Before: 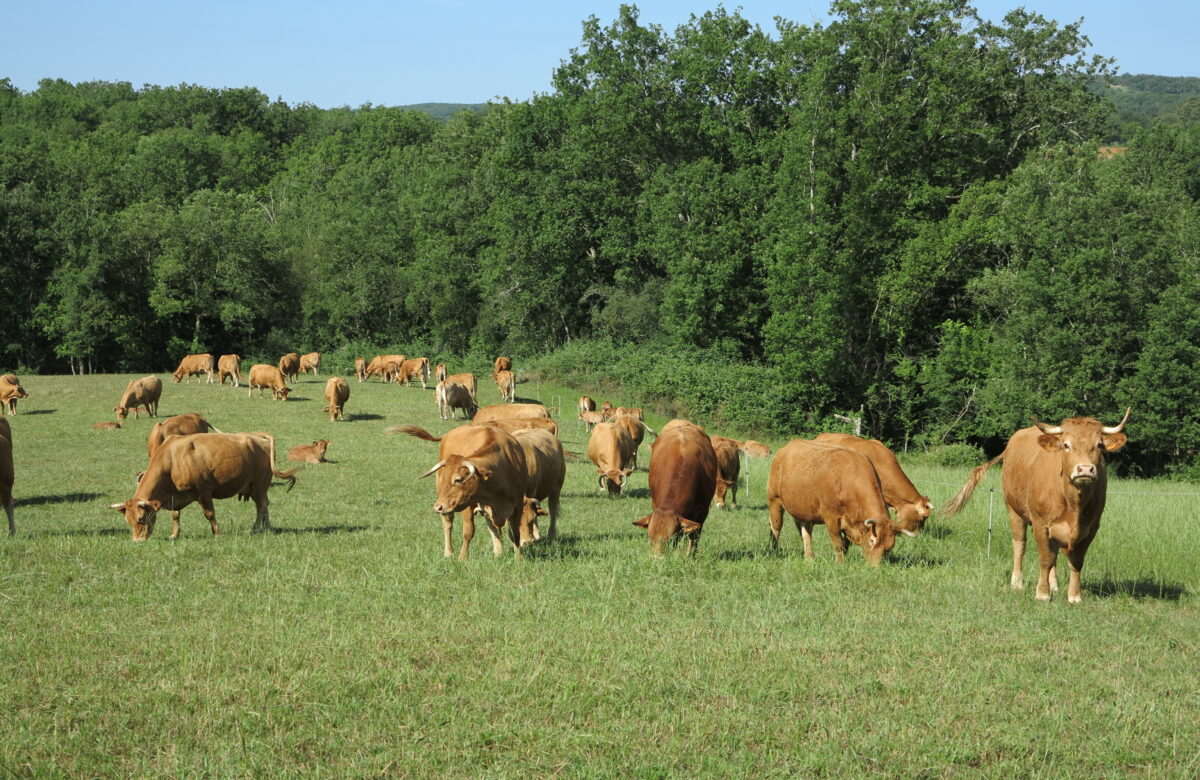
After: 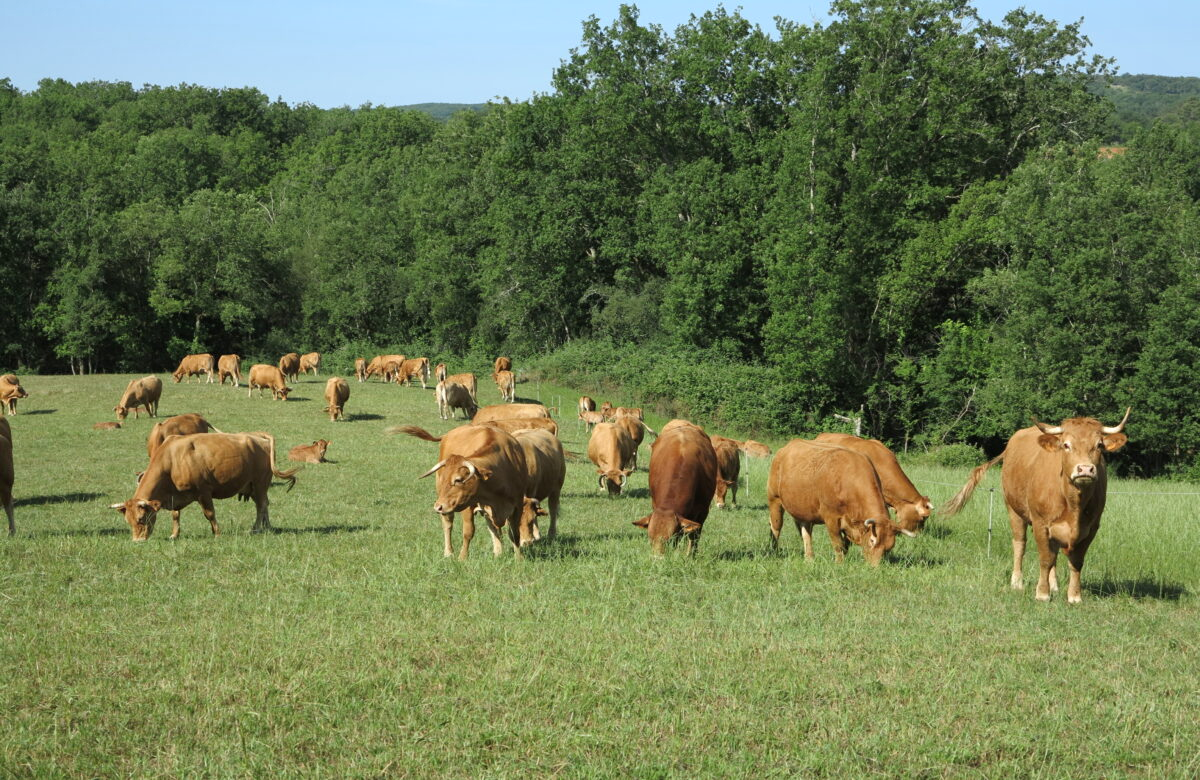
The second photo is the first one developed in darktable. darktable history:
shadows and highlights: shadows 0.484, highlights 40.67
